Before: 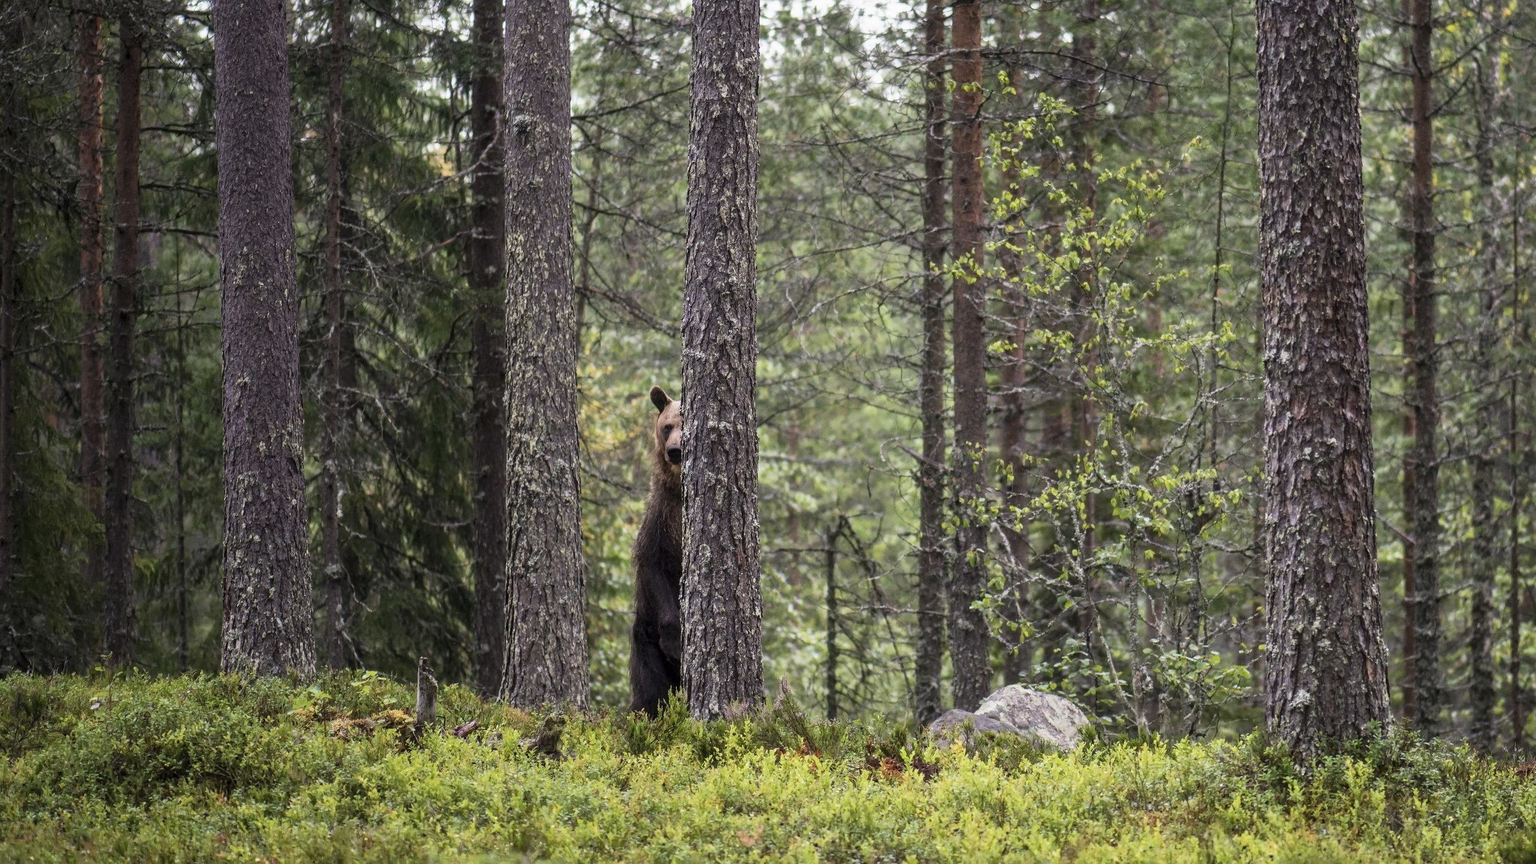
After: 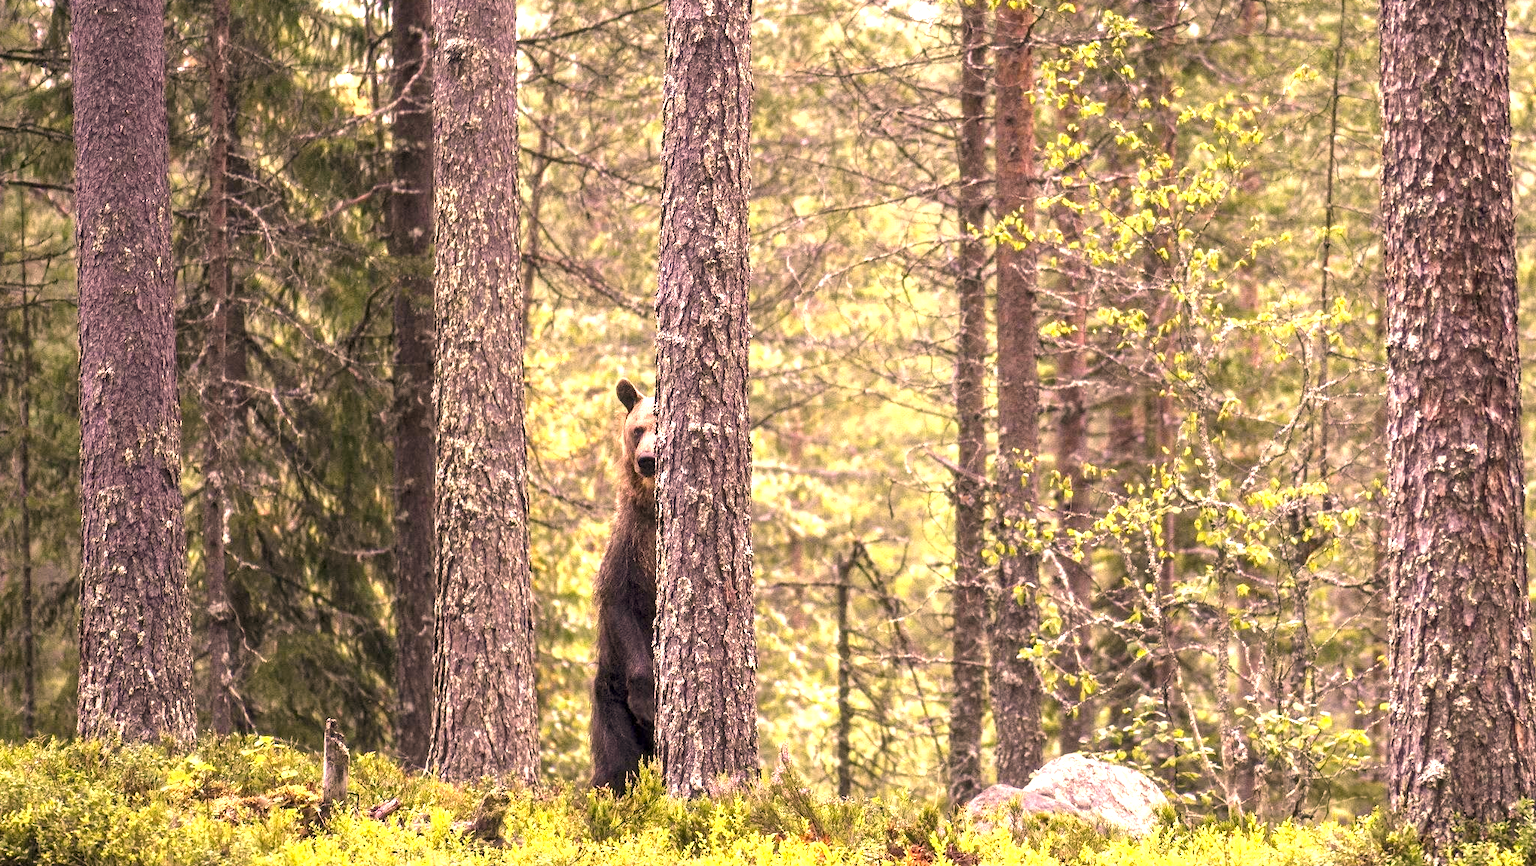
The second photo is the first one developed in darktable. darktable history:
local contrast: highlights 102%, shadows 98%, detail 120%, midtone range 0.2
base curve: preserve colors none
color correction: highlights a* 21.38, highlights b* 19.55
exposure: black level correction 0, exposure 1.478 EV, compensate exposure bias true, compensate highlight preservation false
crop and rotate: left 10.416%, top 9.801%, right 9.925%, bottom 10.296%
color balance rgb: perceptual saturation grading › global saturation 0.629%, perceptual brilliance grading › global brilliance 1.963%, perceptual brilliance grading › highlights -3.653%
